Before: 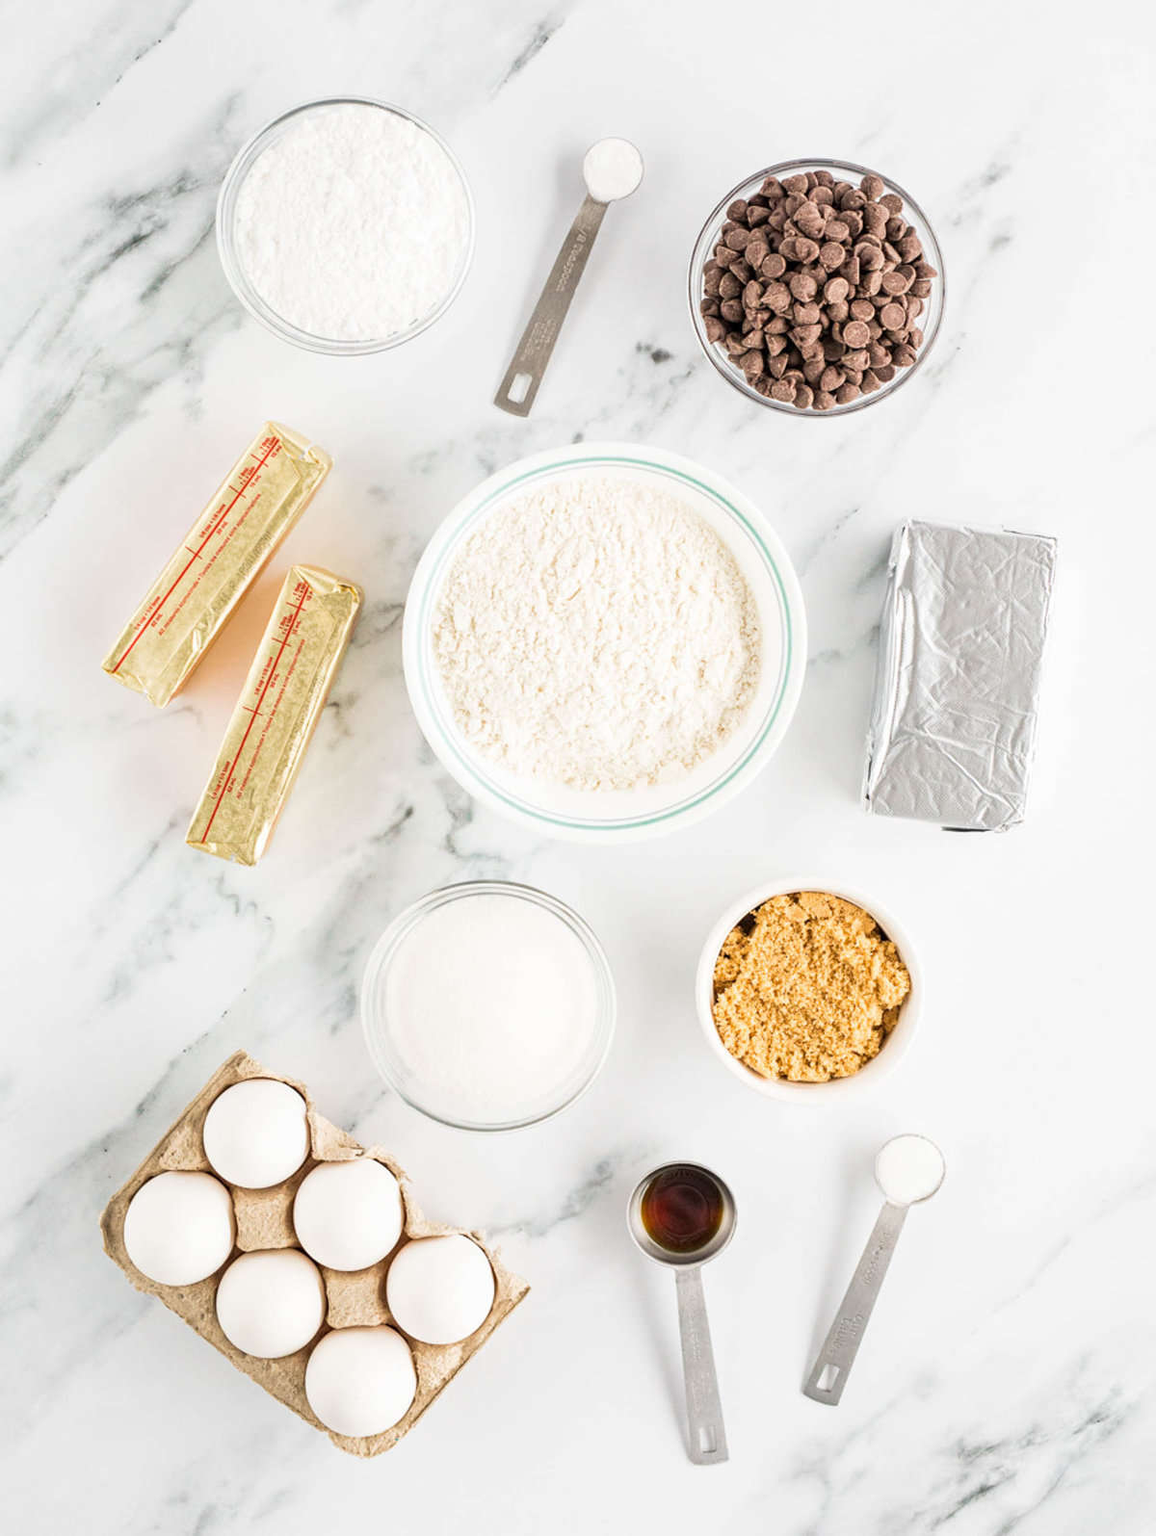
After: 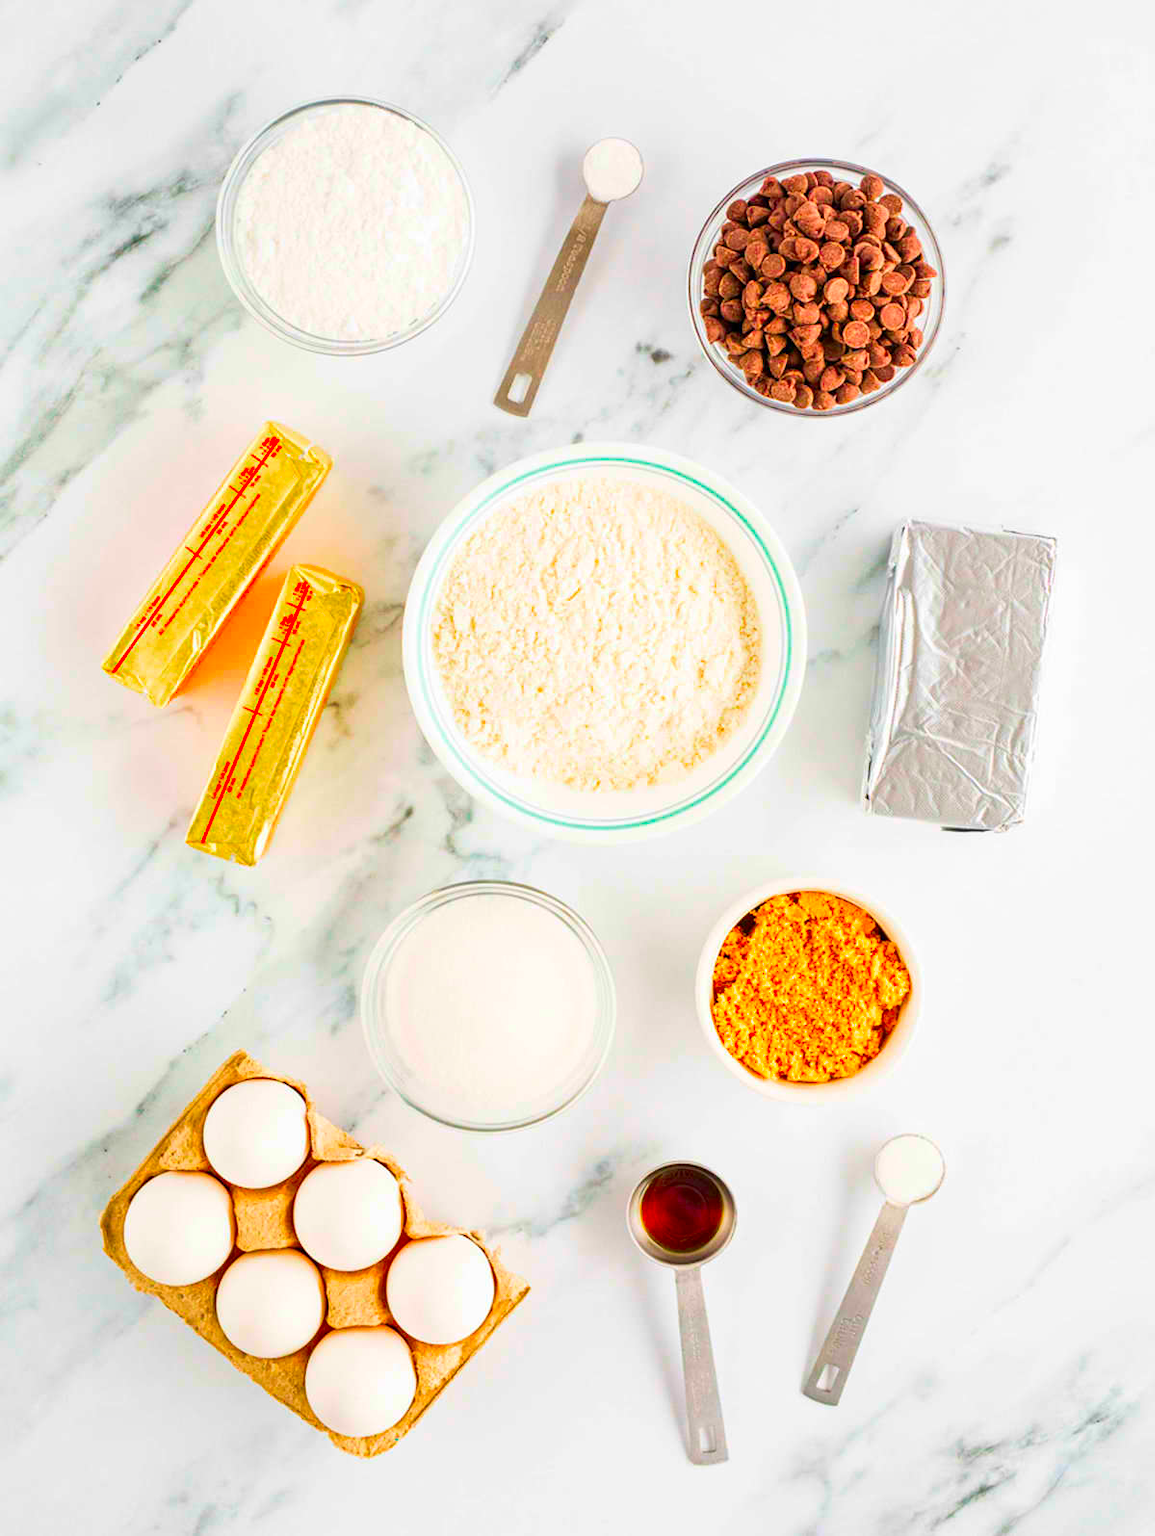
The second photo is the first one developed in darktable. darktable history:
color correction: highlights b* -0.022, saturation 2.97
